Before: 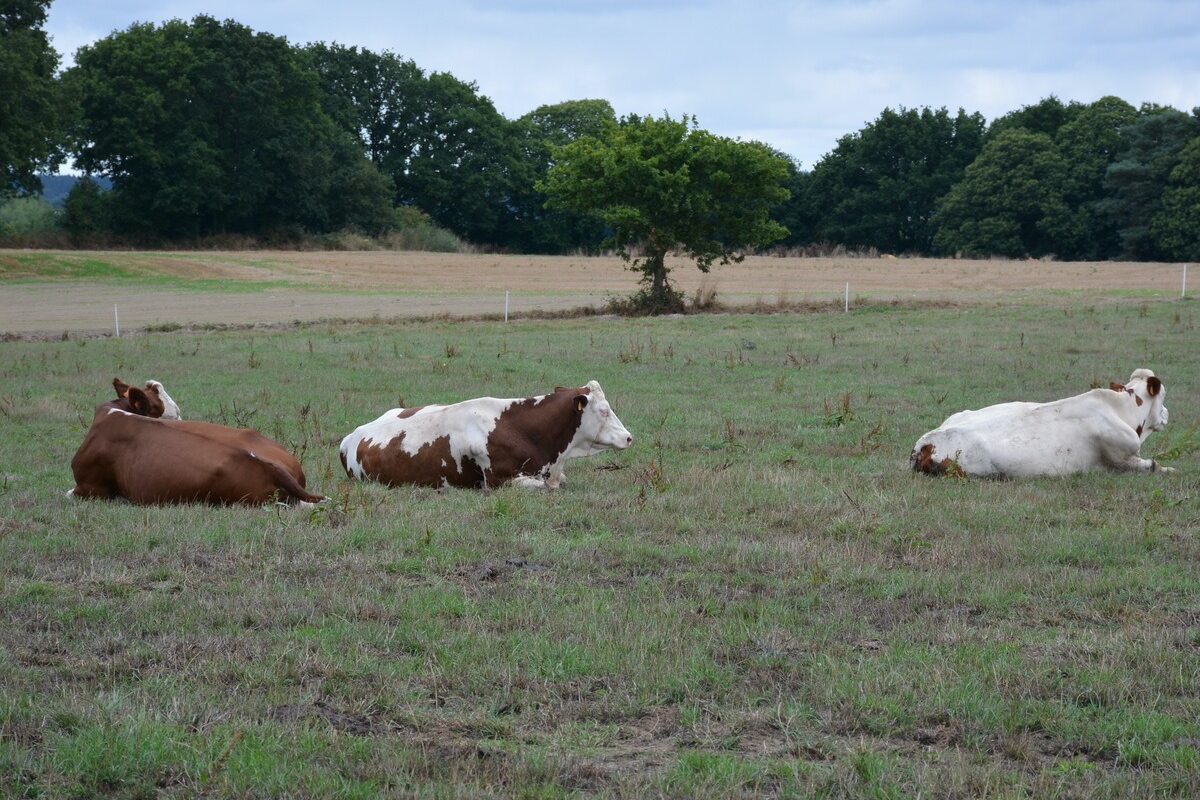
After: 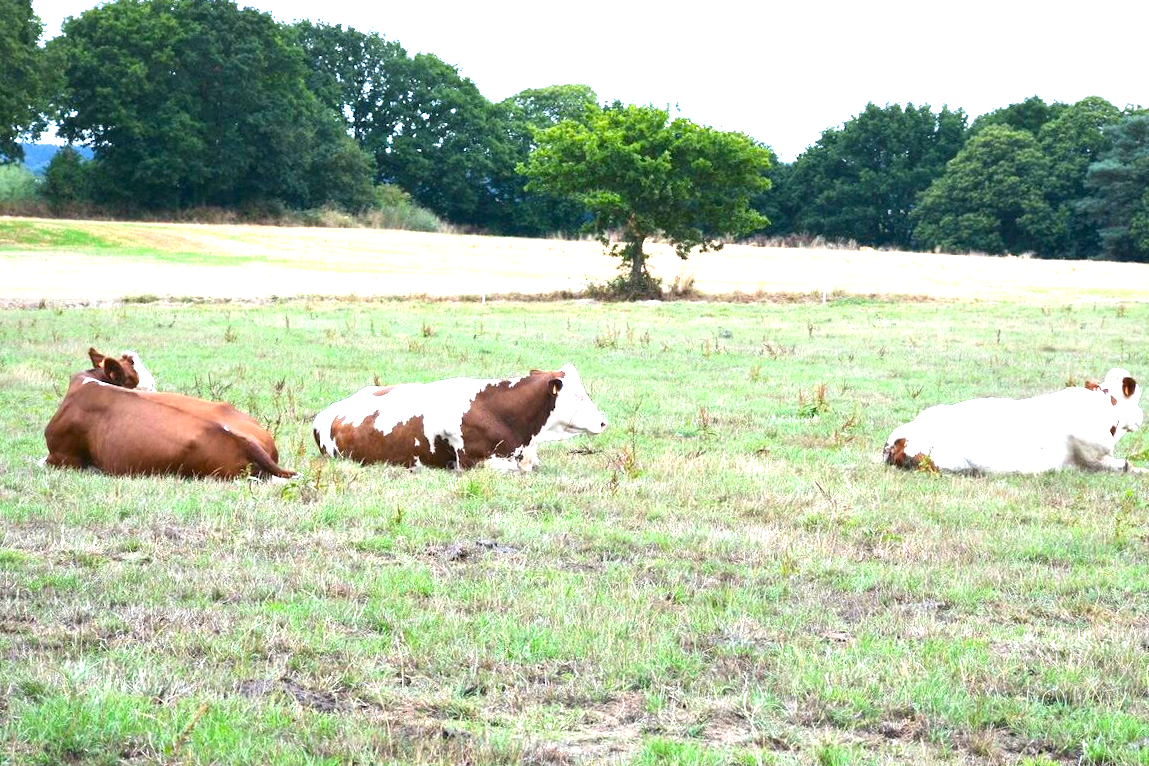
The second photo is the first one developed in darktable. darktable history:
exposure: exposure 2 EV, compensate exposure bias true, compensate highlight preservation false
crop and rotate: angle -1.69°
color balance: contrast 6.48%, output saturation 113.3%
